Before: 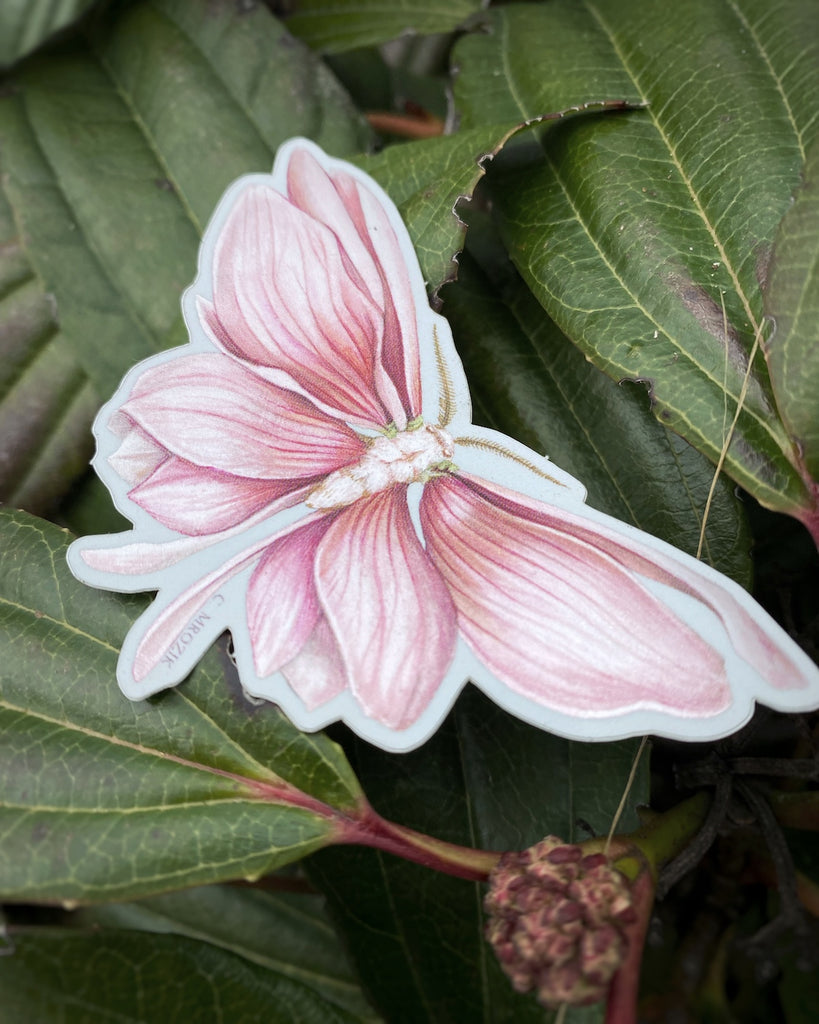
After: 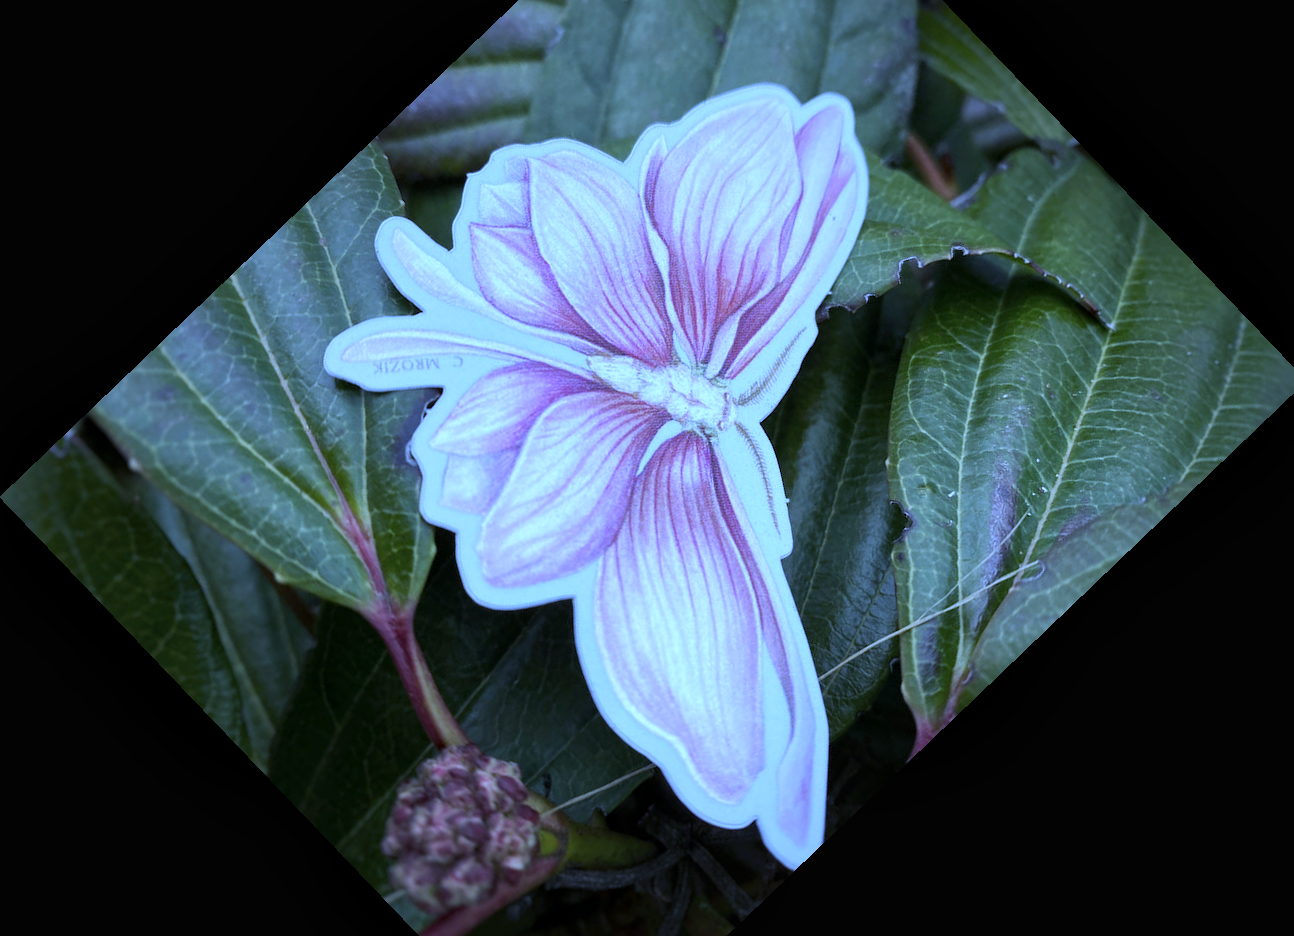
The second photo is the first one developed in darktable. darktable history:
crop and rotate: angle -46.26°, top 16.234%, right 0.912%, bottom 11.704%
white balance: red 0.766, blue 1.537
contrast brightness saturation: contrast -0.02, brightness -0.01, saturation 0.03
local contrast: mode bilateral grid, contrast 20, coarseness 50, detail 120%, midtone range 0.2
